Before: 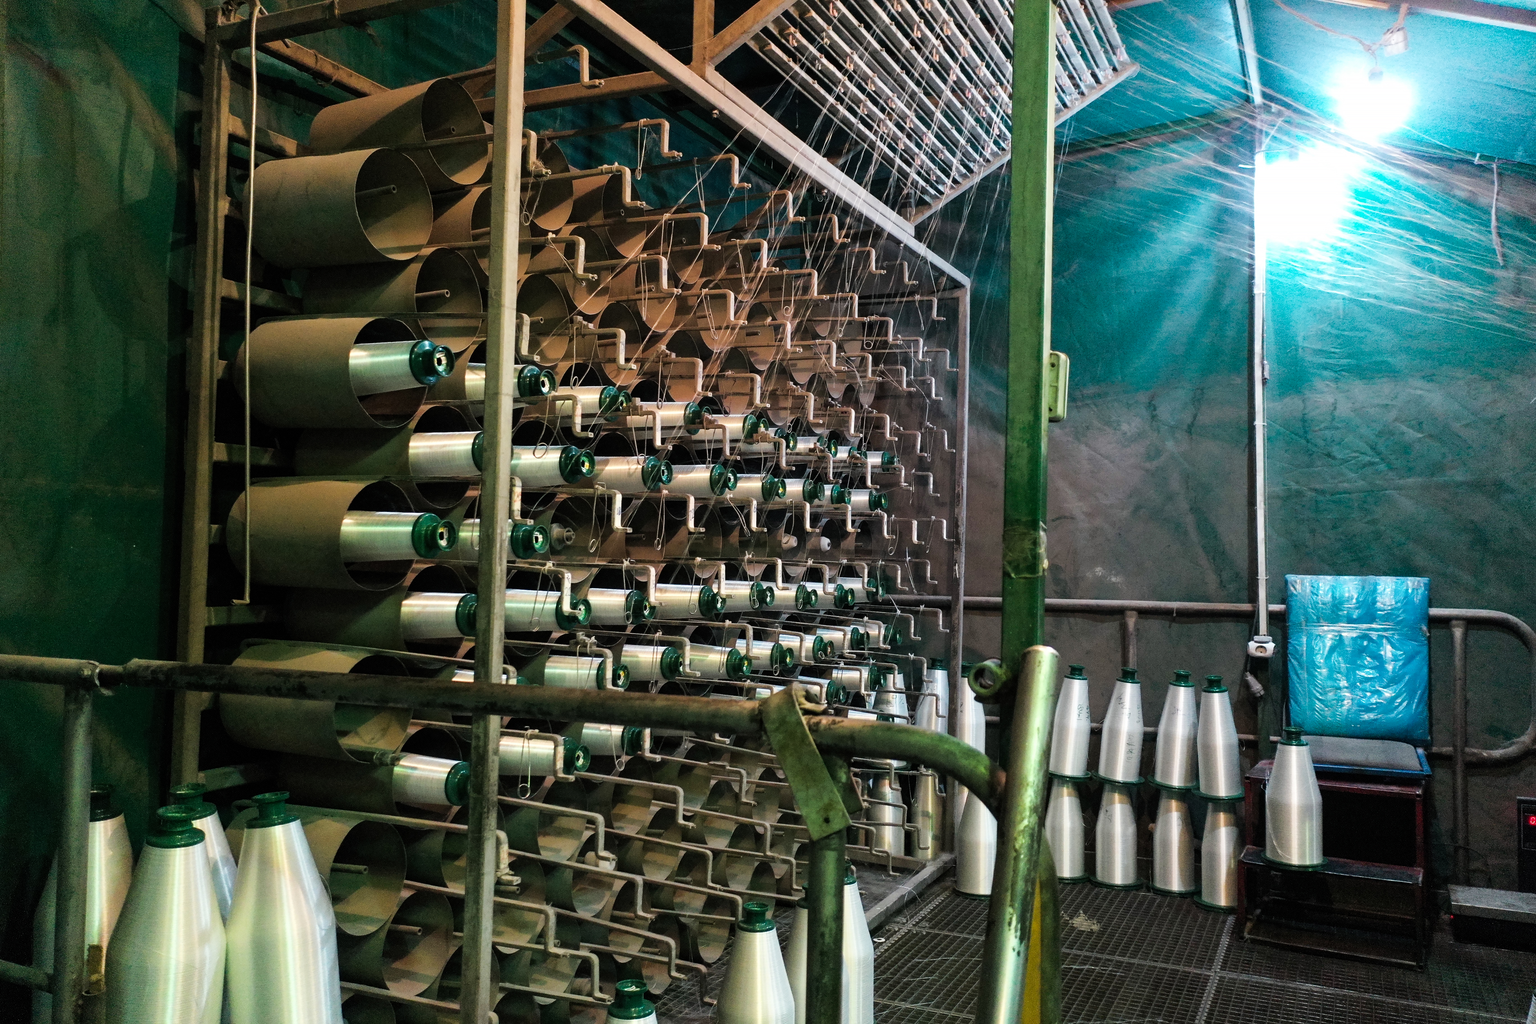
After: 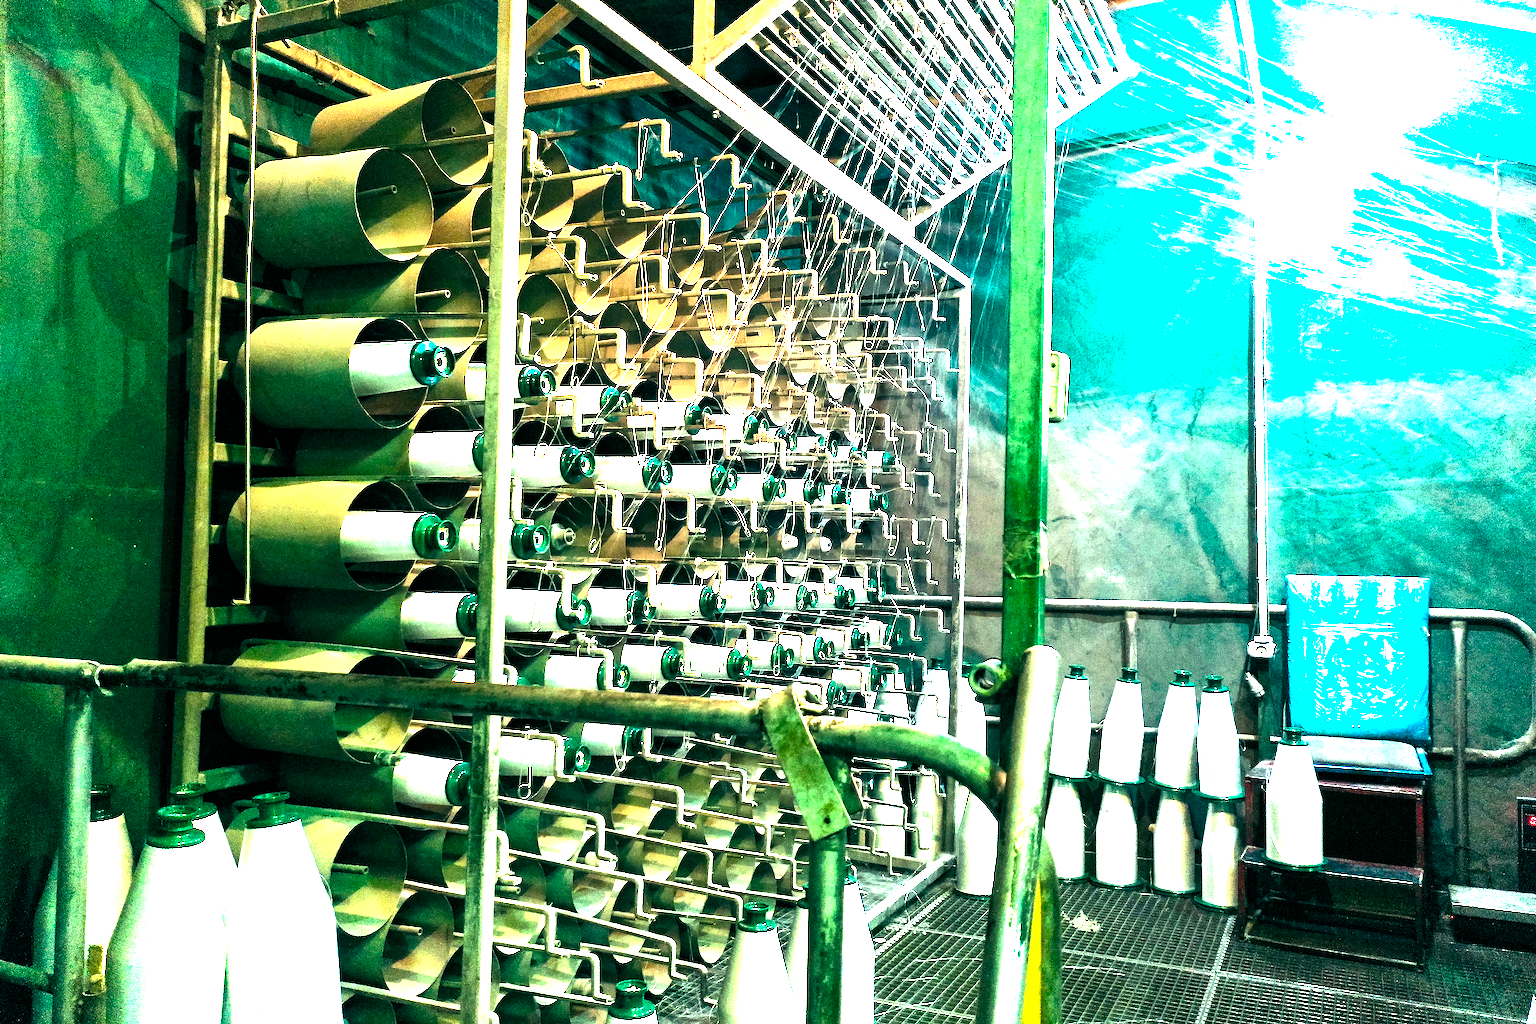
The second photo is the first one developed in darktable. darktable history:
color balance rgb: shadows lift › luminance -7.7%, shadows lift › chroma 2.13%, shadows lift › hue 165.27°, power › luminance -7.77%, power › chroma 1.1%, power › hue 215.88°, highlights gain › luminance 15.15%, highlights gain › chroma 7%, highlights gain › hue 125.57°, global offset › luminance -0.33%, global offset › chroma 0.11%, global offset › hue 165.27°, perceptual saturation grading › global saturation 24.42%, perceptual saturation grading › highlights -24.42%, perceptual saturation grading › mid-tones 24.42%, perceptual saturation grading › shadows 40%, perceptual brilliance grading › global brilliance -5%, perceptual brilliance grading › highlights 24.42%, perceptual brilliance grading › mid-tones 7%, perceptual brilliance grading › shadows -5%
exposure: exposure 2.25 EV, compensate highlight preservation false
